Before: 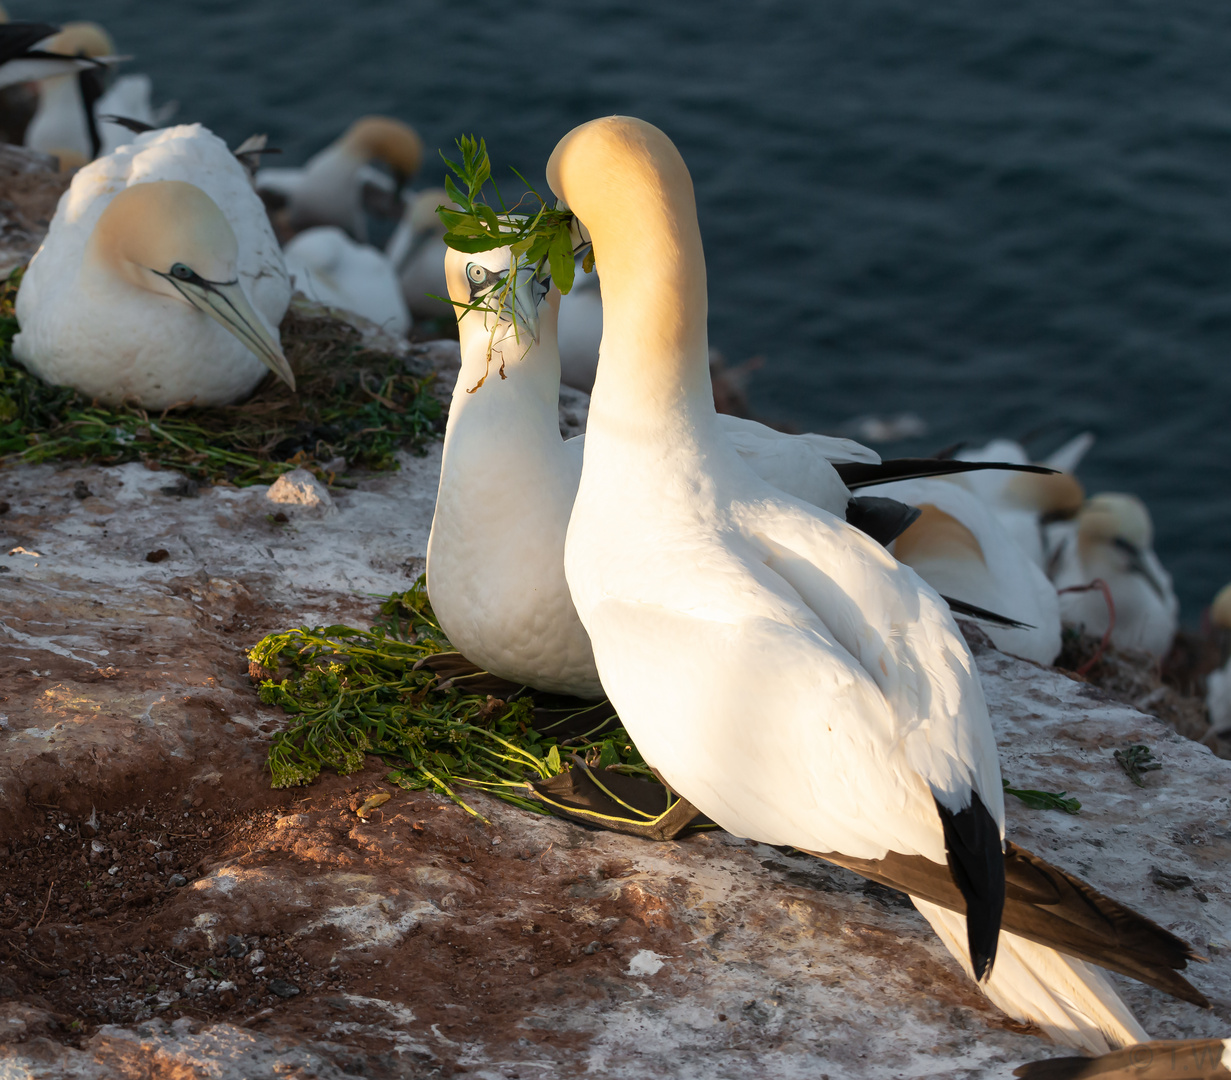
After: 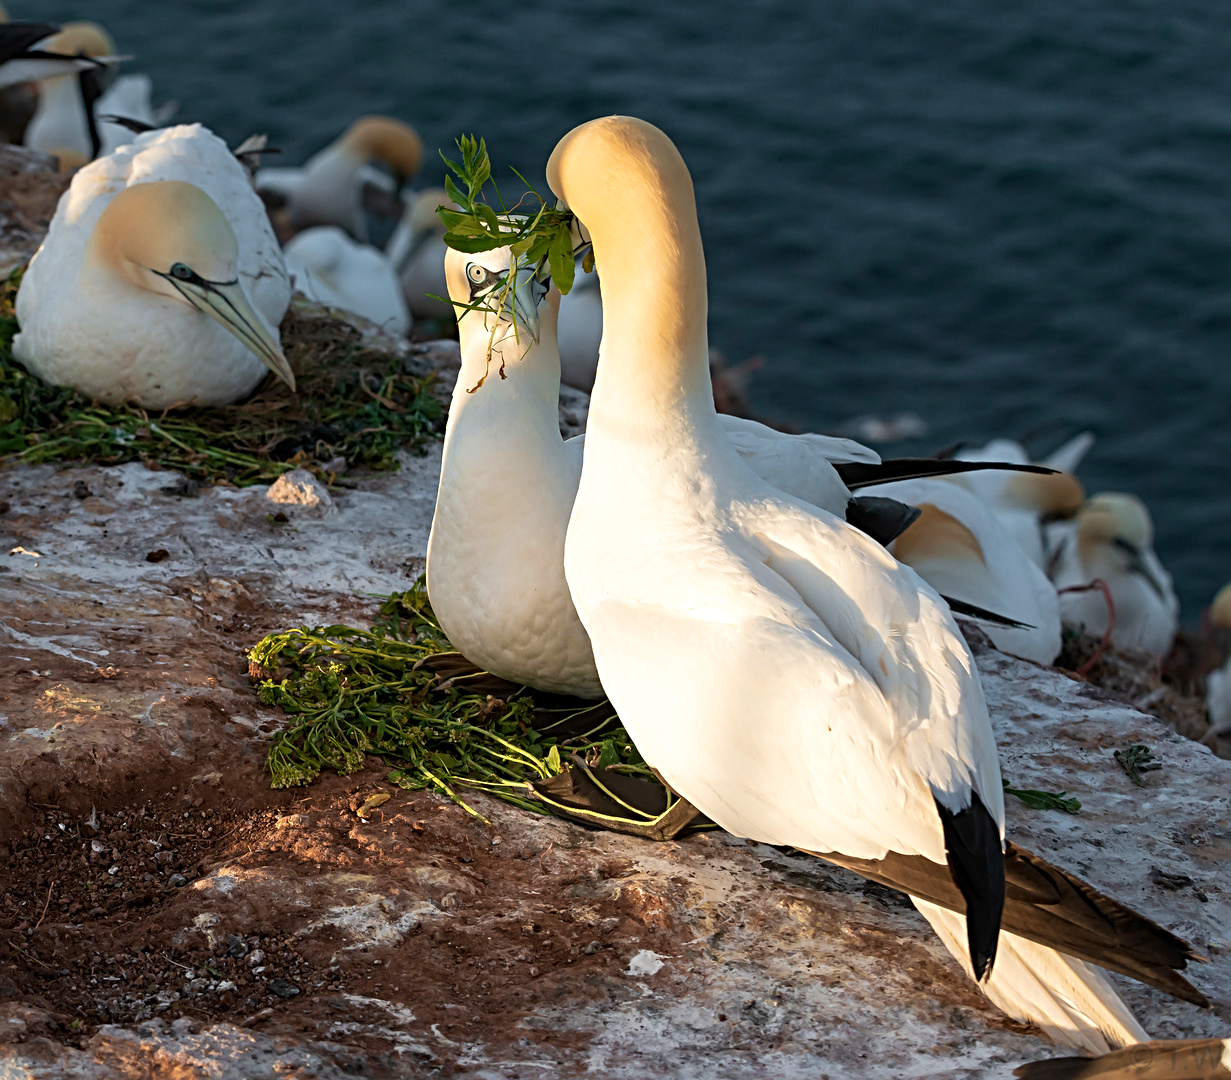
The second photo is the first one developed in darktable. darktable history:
sharpen: radius 4
local contrast: highlights 100%, shadows 100%, detail 120%, midtone range 0.2
velvia: on, module defaults
